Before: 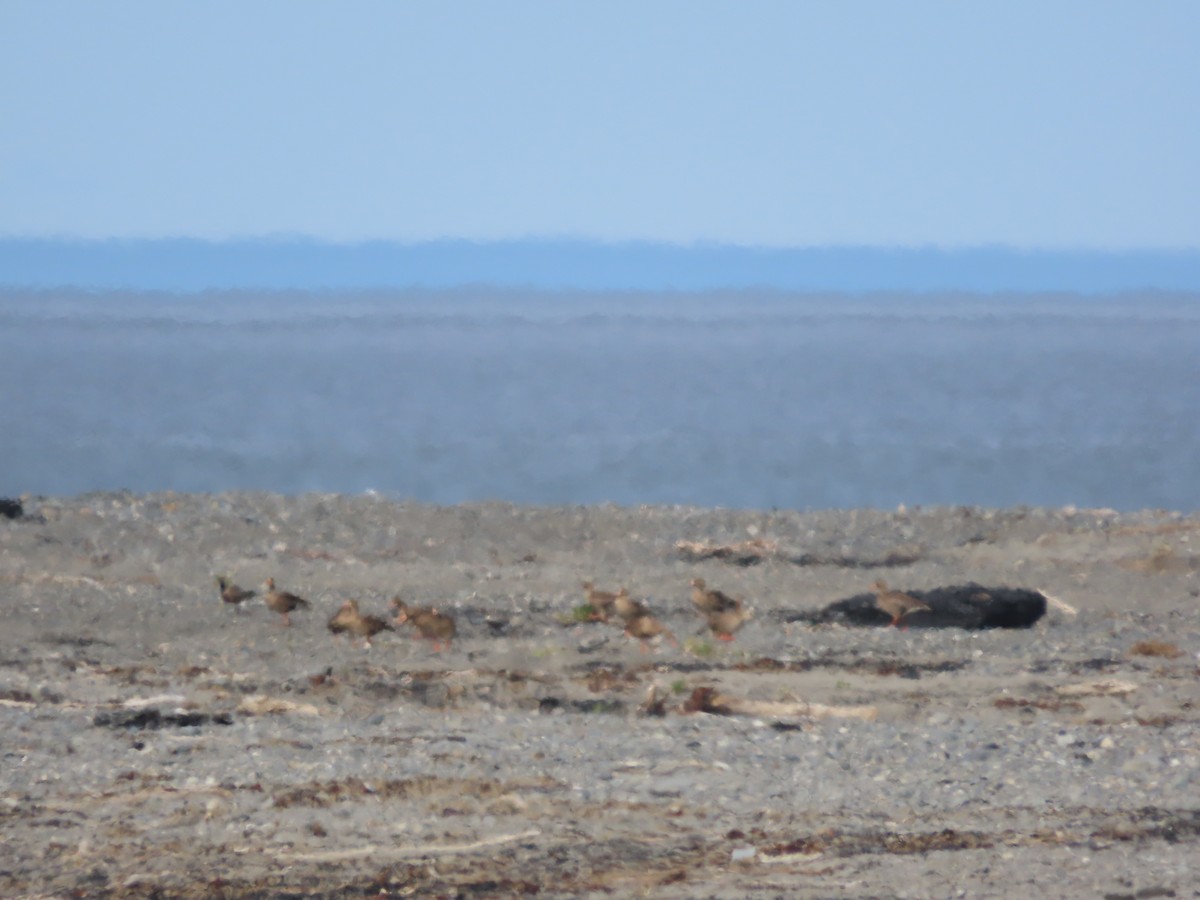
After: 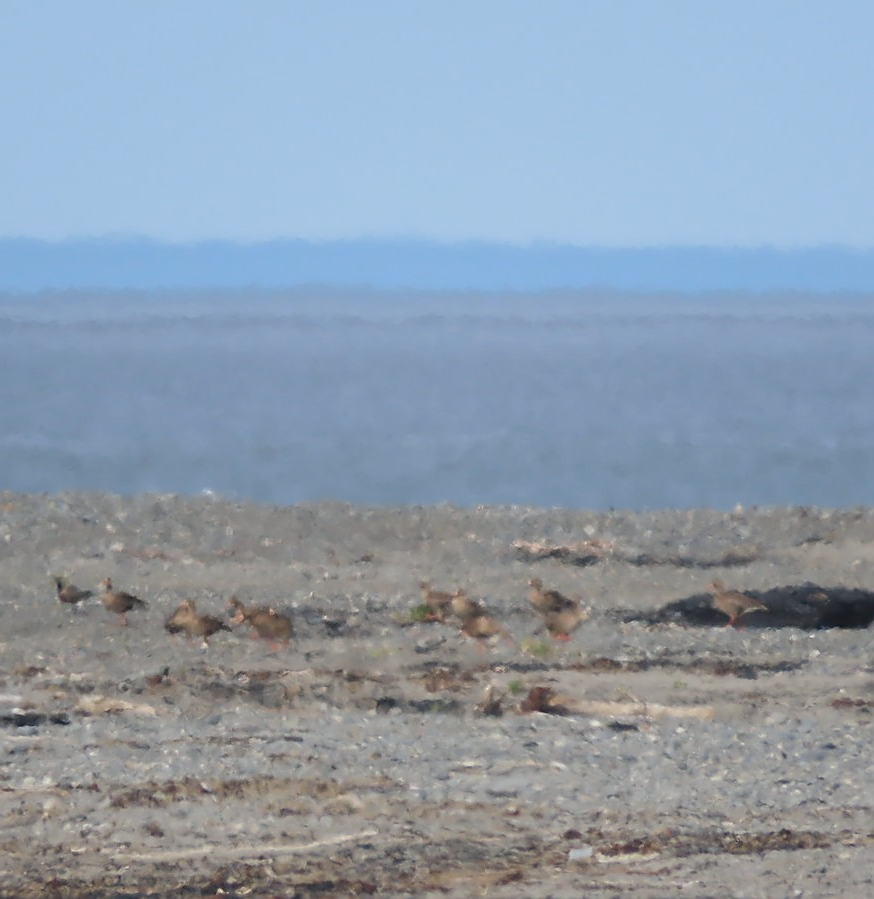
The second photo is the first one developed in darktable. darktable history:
exposure: exposure -0.018 EV, compensate highlight preservation false
crop: left 13.661%, right 13.463%
sharpen: radius 1.385, amount 1.234, threshold 0.773
haze removal: strength -0.104, compatibility mode true, adaptive false
